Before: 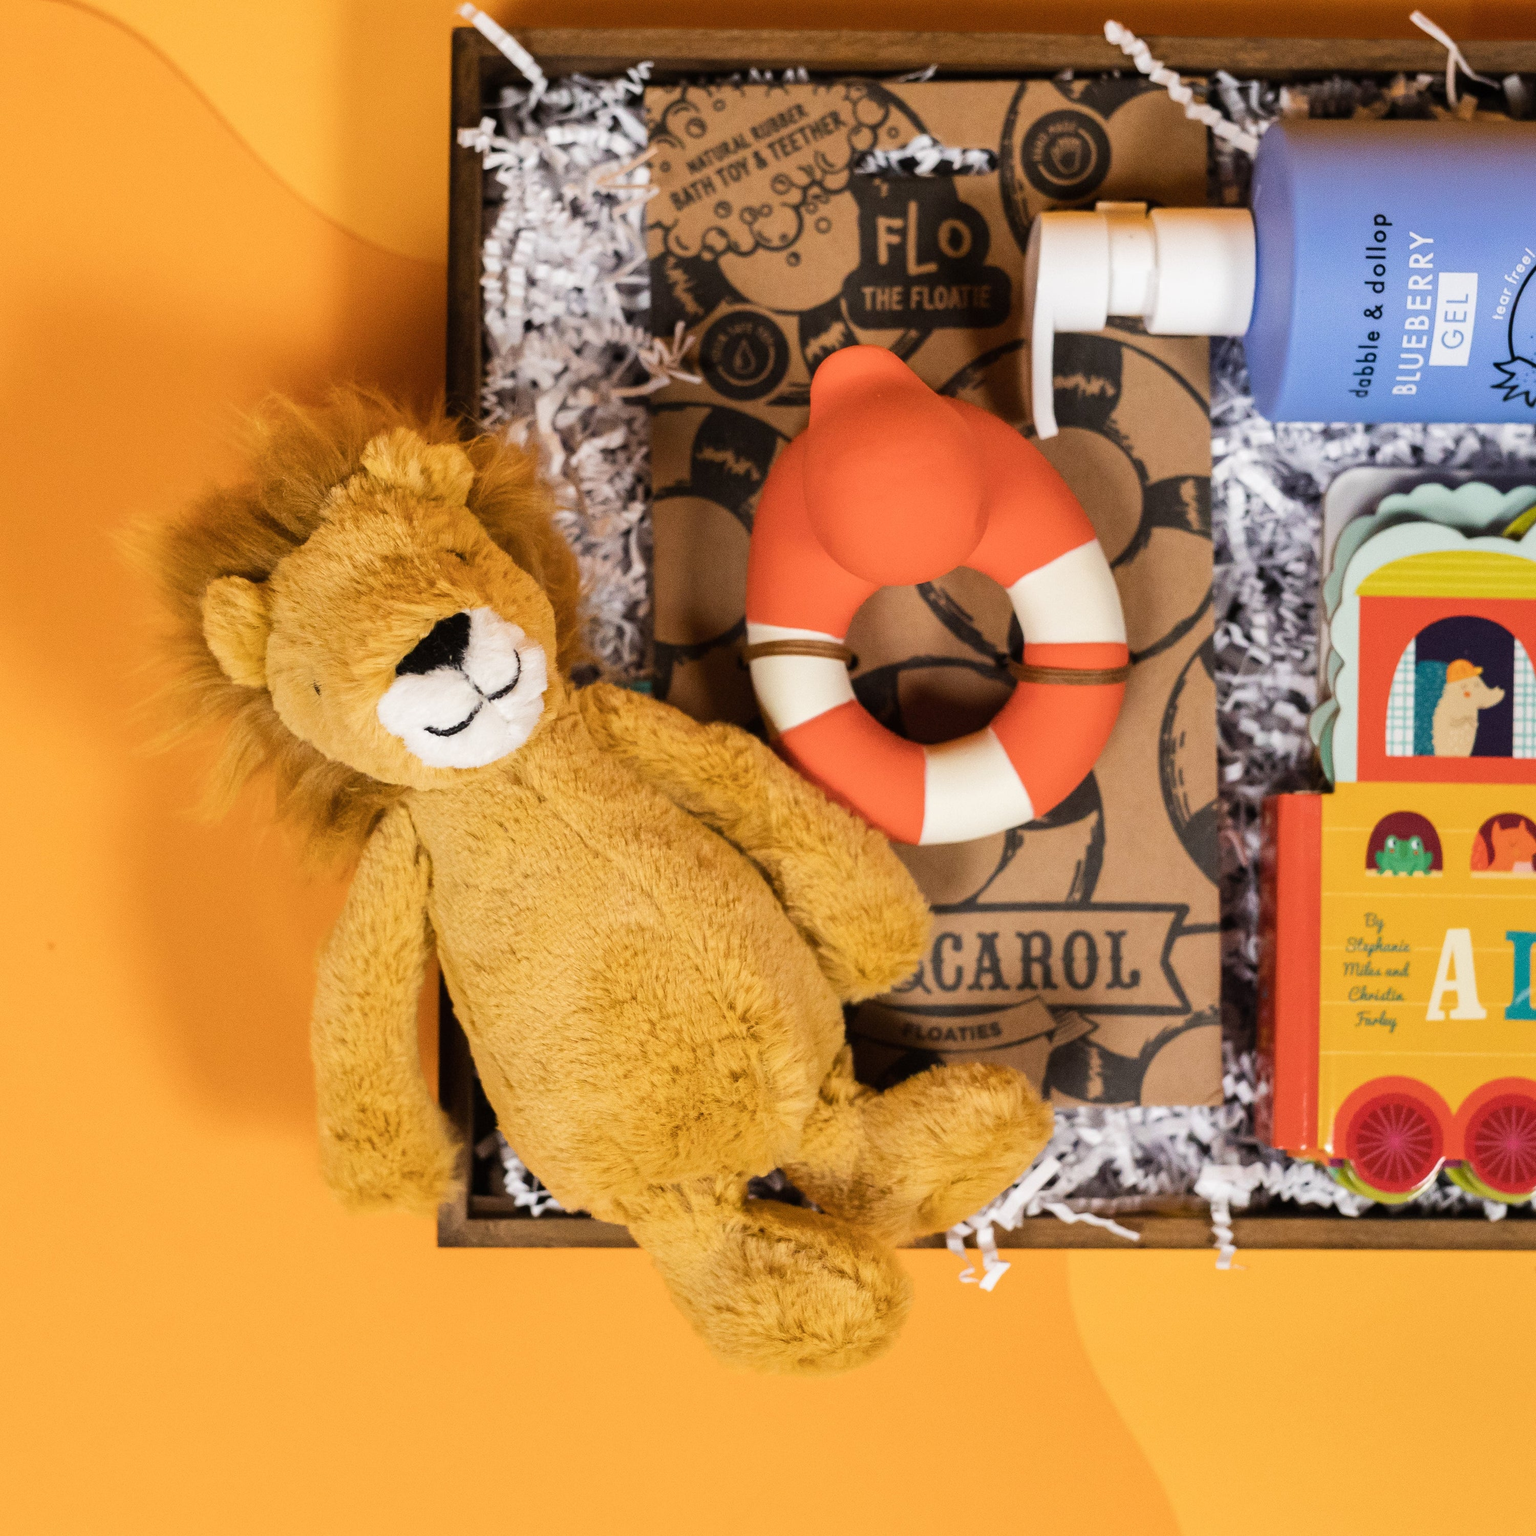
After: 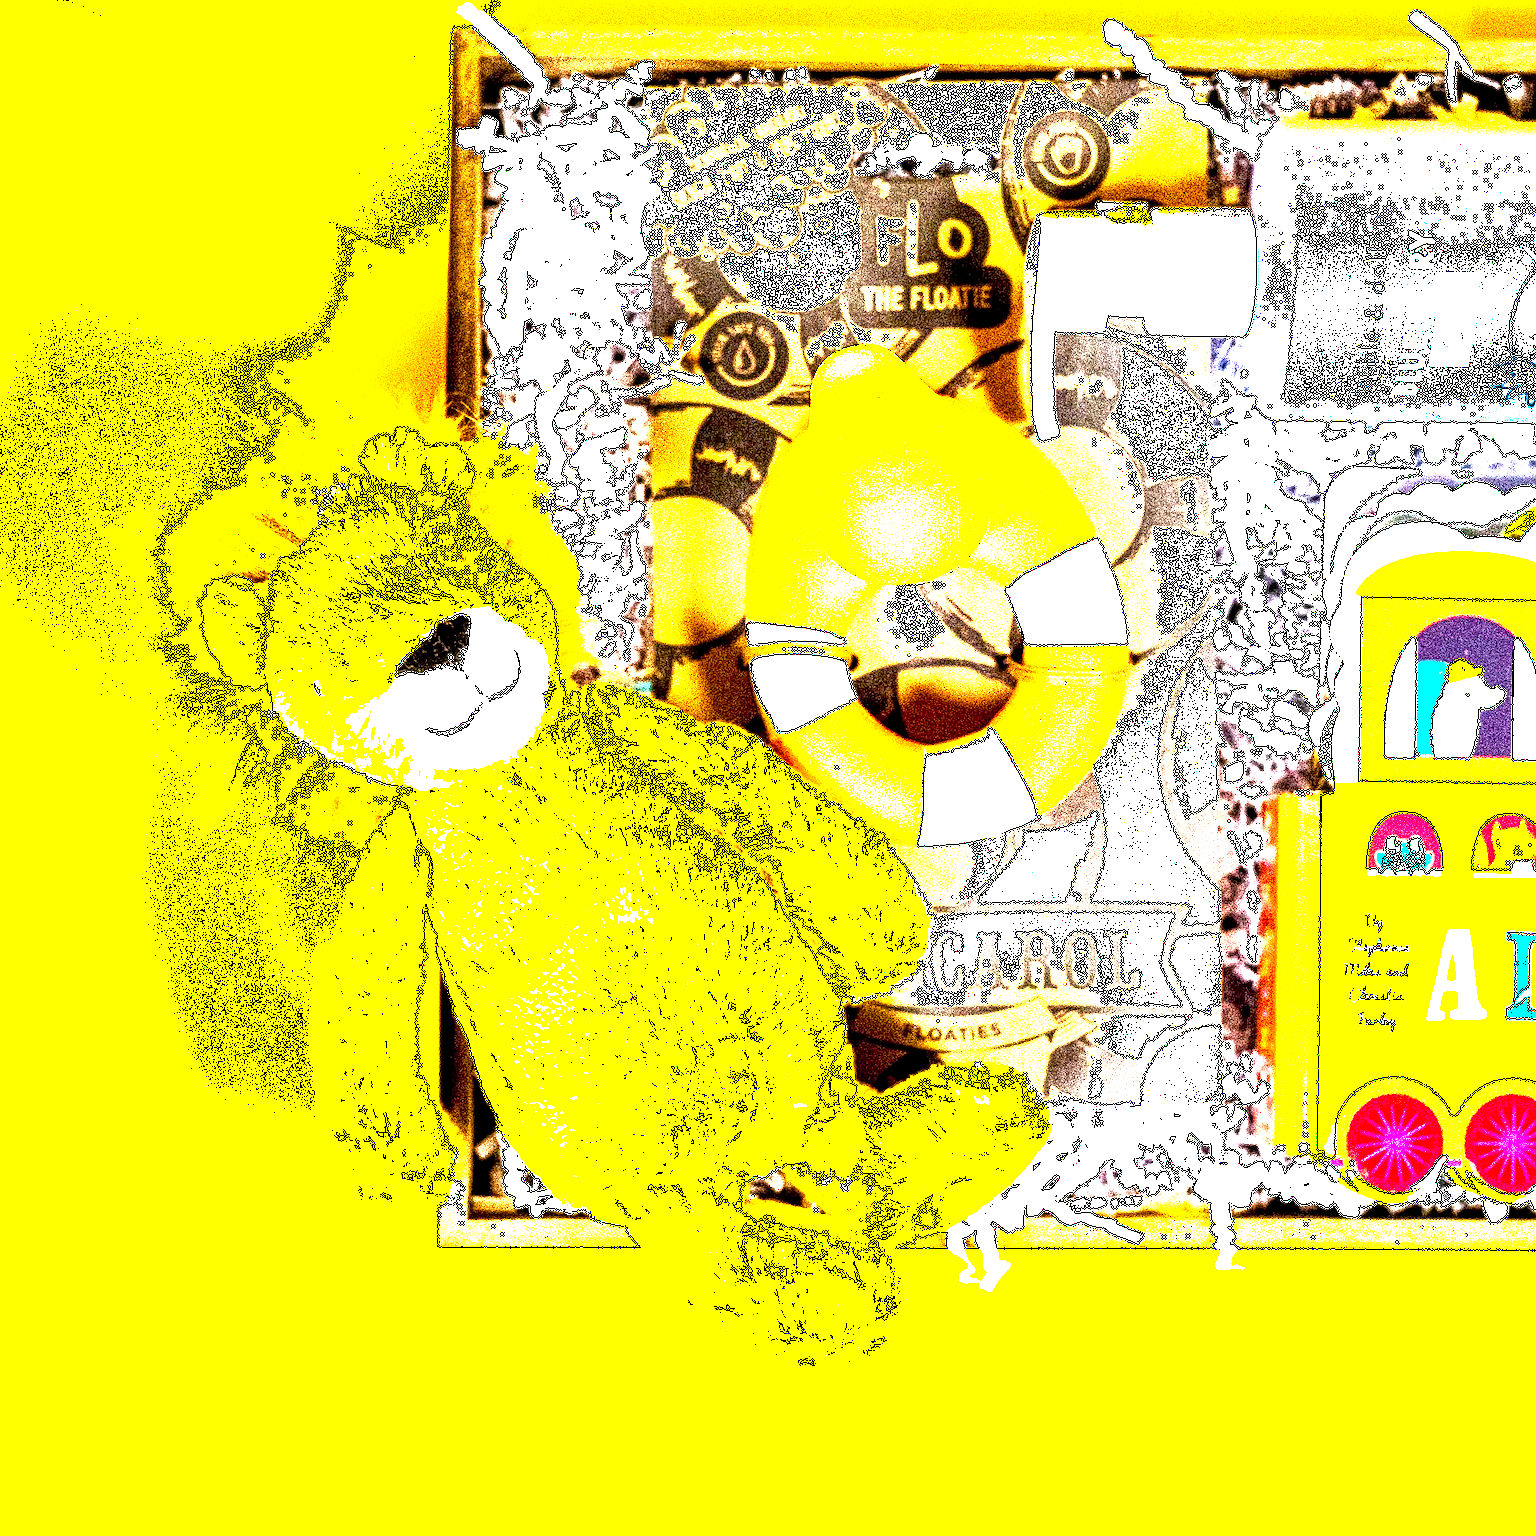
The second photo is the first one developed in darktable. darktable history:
haze removal: strength 0.015, distance 0.251, compatibility mode true, adaptive false
sharpen: on, module defaults
exposure: black level correction 0.005, exposure 2.081 EV, compensate highlight preservation false
local contrast: mode bilateral grid, contrast 20, coarseness 4, detail 298%, midtone range 0.2
color balance rgb: shadows lift › luminance -5.157%, shadows lift › chroma 1.077%, shadows lift › hue 218.78°, highlights gain › luminance 17.035%, highlights gain › chroma 2.968%, highlights gain › hue 257.28°, perceptual saturation grading › global saturation 0.934%, perceptual brilliance grading › global brilliance 34.381%, perceptual brilliance grading › highlights 50.381%, perceptual brilliance grading › mid-tones 59.357%, perceptual brilliance grading › shadows 34.743%, global vibrance 20%
